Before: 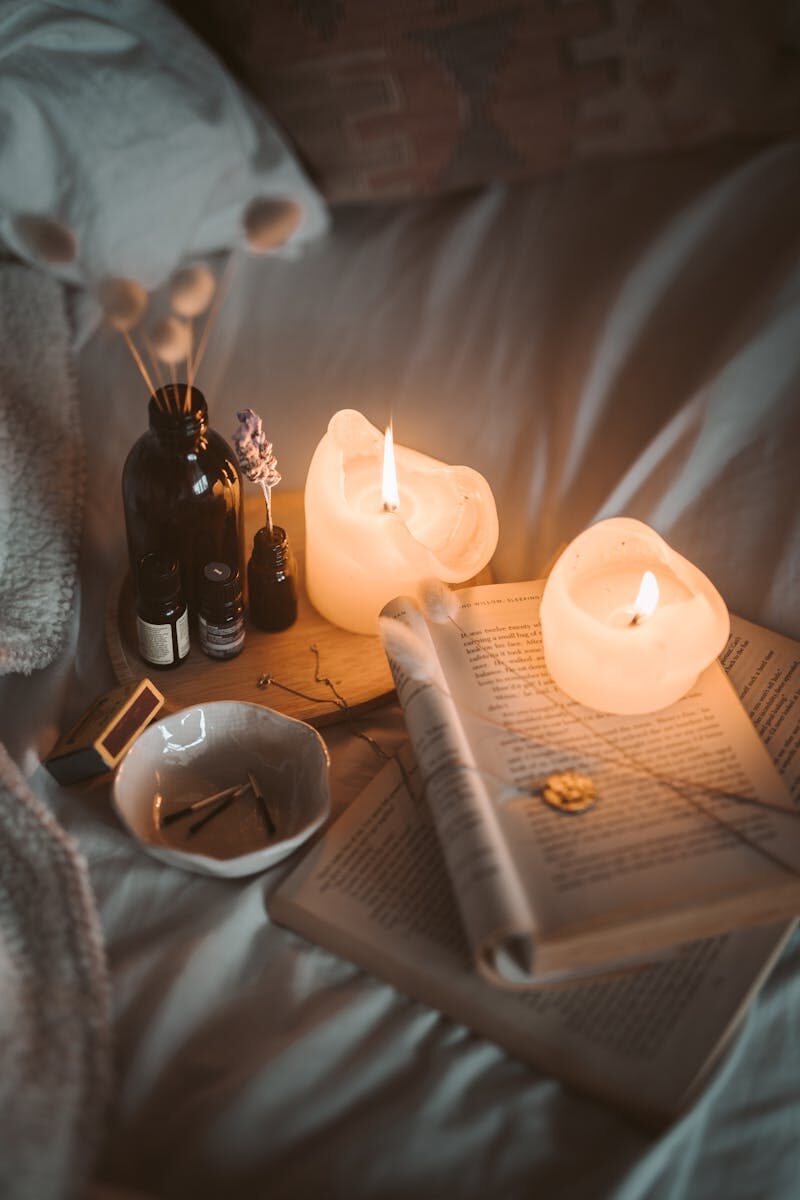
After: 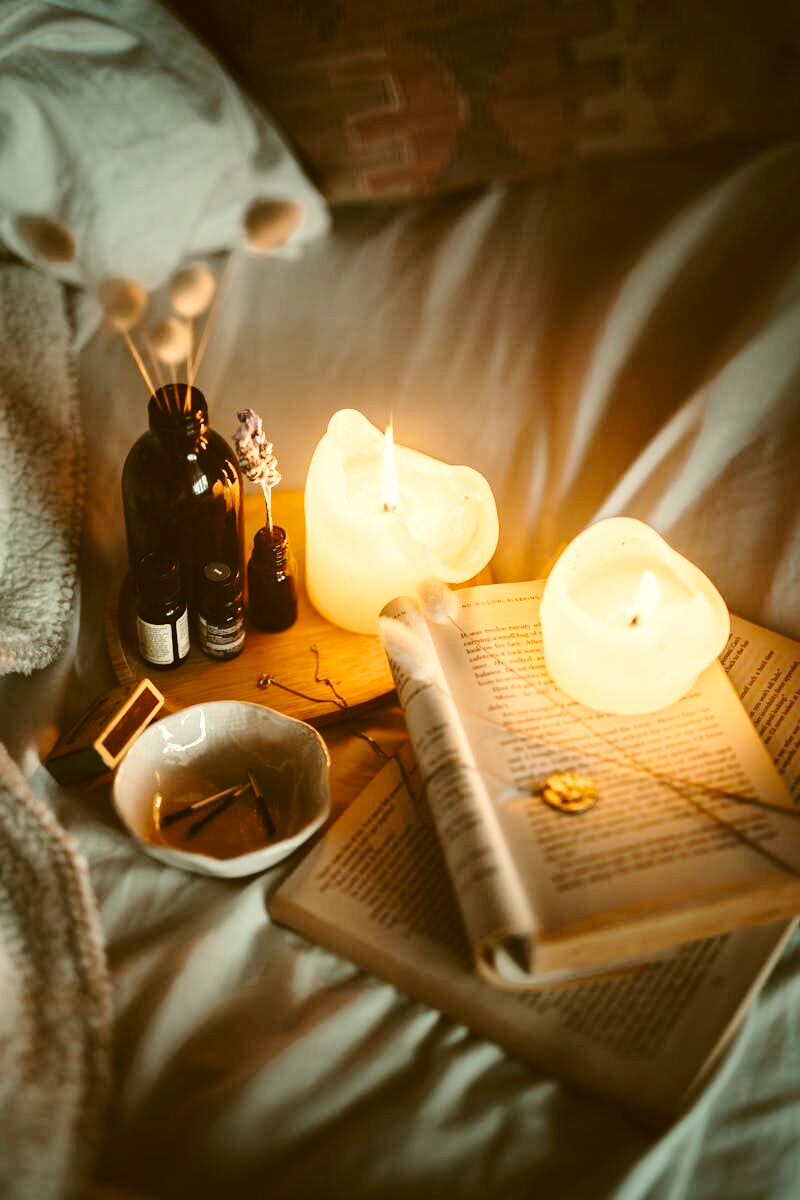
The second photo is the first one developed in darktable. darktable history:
exposure: compensate highlight preservation false
base curve: curves: ch0 [(0, 0) (0.036, 0.037) (0.121, 0.228) (0.46, 0.76) (0.859, 0.983) (1, 1)], exposure shift 0.01, preserve colors none
color correction: highlights a* -1.7, highlights b* 10.1, shadows a* 0.638, shadows b* 19.19
local contrast: mode bilateral grid, contrast 20, coarseness 50, detail 119%, midtone range 0.2
